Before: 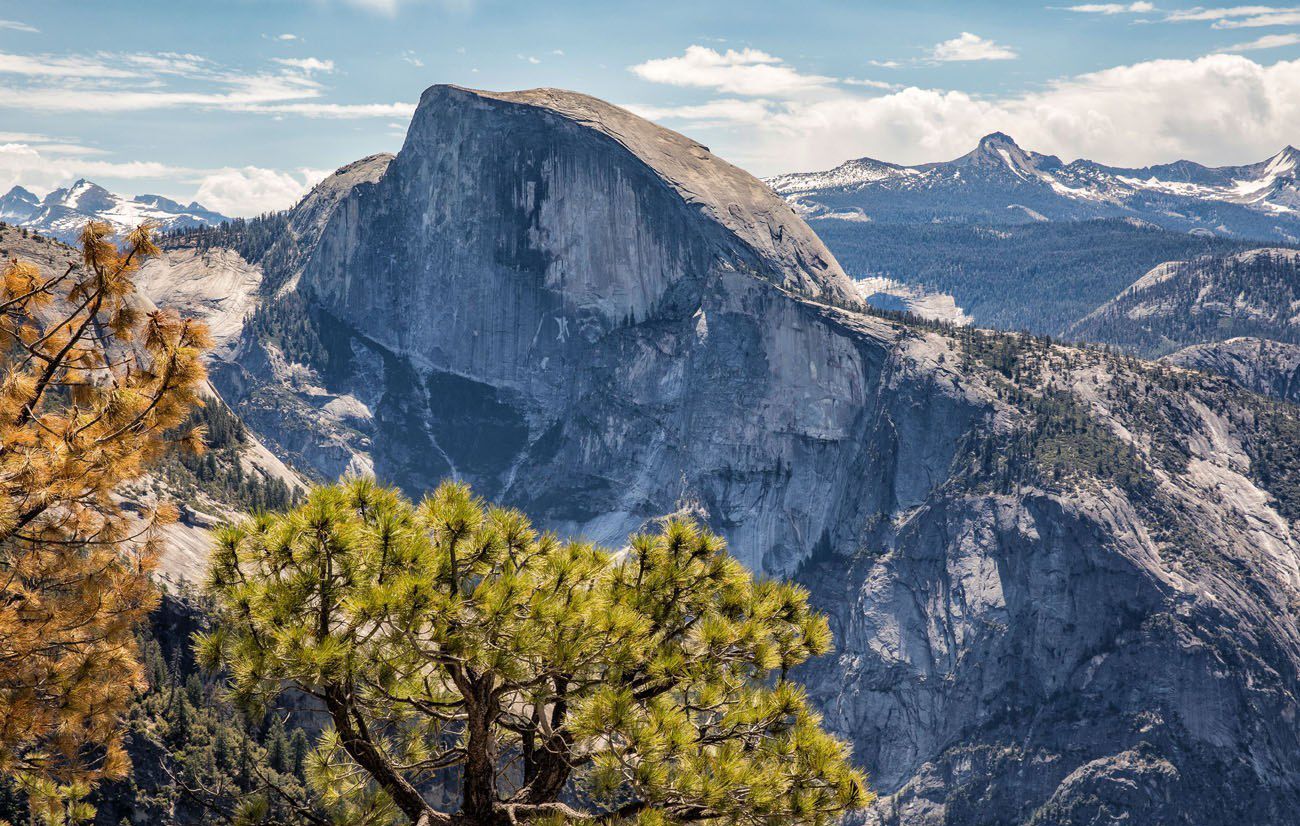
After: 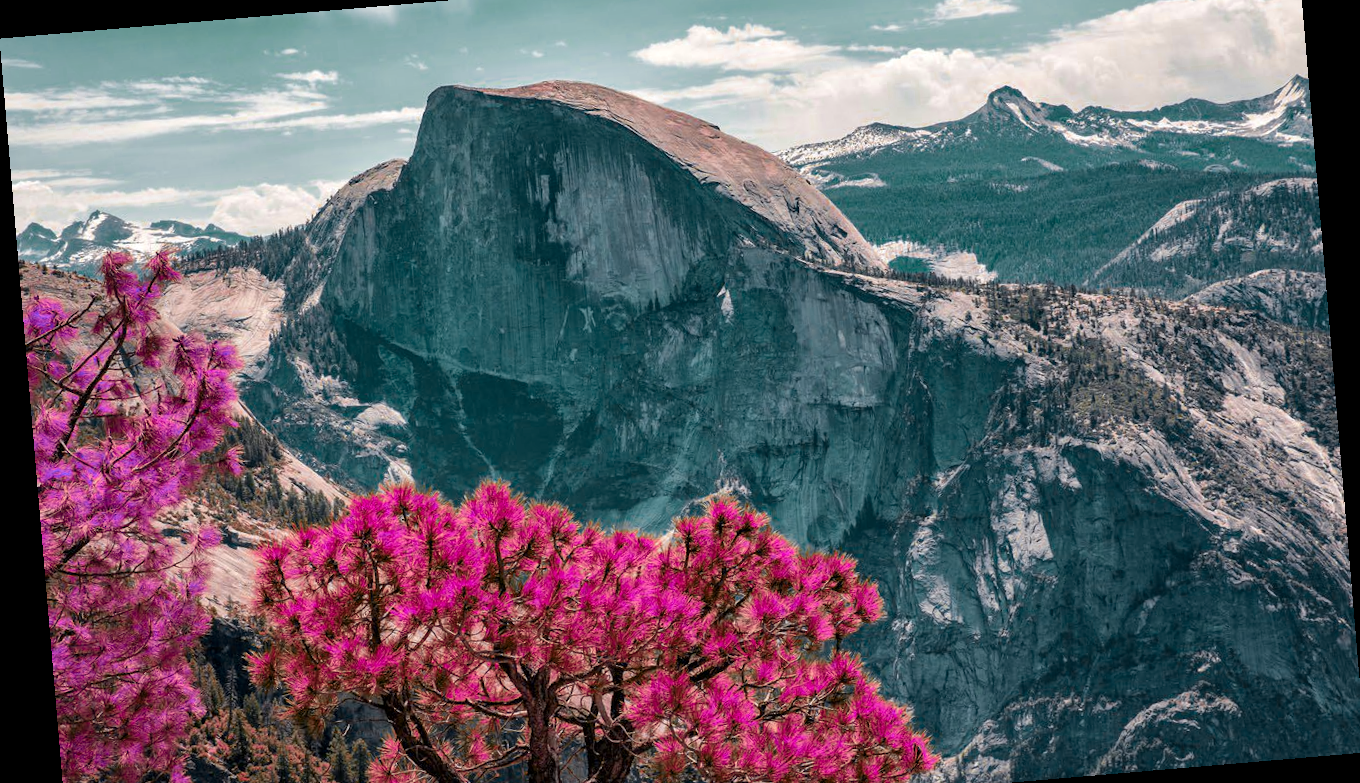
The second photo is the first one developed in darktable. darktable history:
color zones: curves: ch0 [(0.826, 0.353)]; ch1 [(0.242, 0.647) (0.889, 0.342)]; ch2 [(0.246, 0.089) (0.969, 0.068)]
rotate and perspective: rotation -4.86°, automatic cropping off
crop: top 7.625%, bottom 8.027%
local contrast: mode bilateral grid, contrast 20, coarseness 50, detail 120%, midtone range 0.2
